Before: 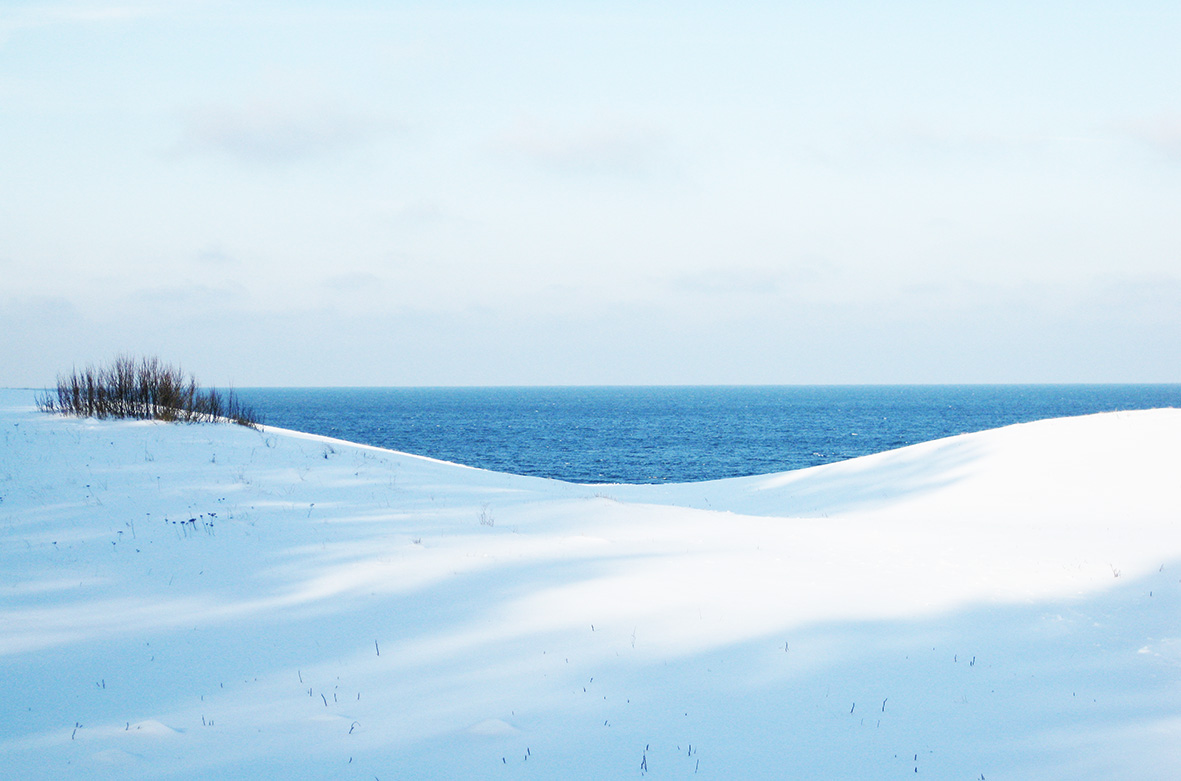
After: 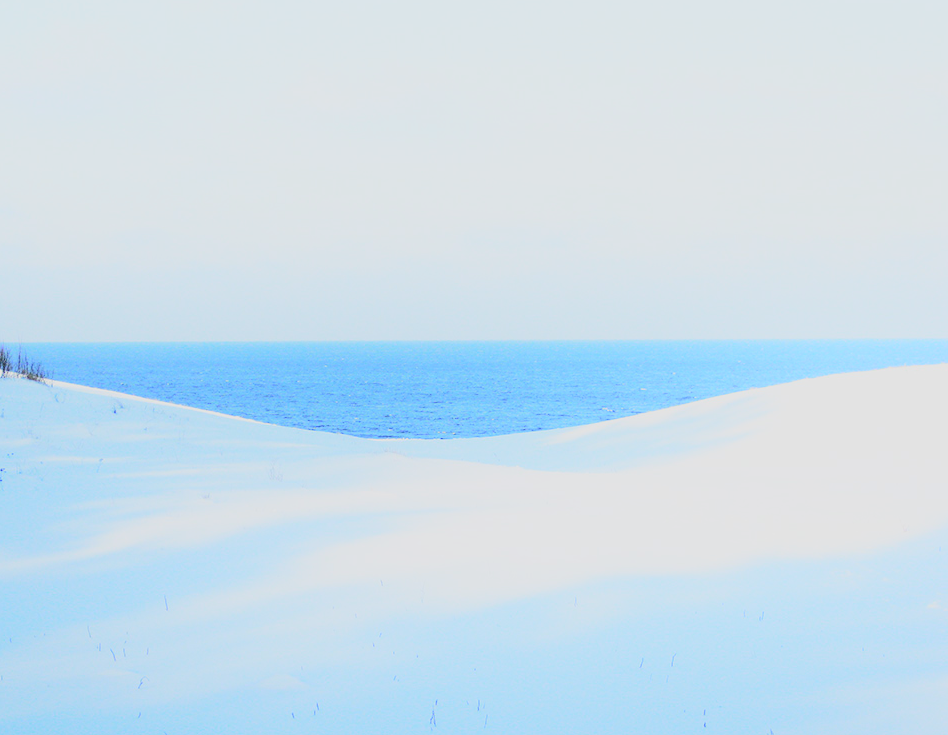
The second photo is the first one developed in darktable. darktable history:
crop and rotate: left 17.959%, top 5.771%, right 1.742%
exposure: black level correction 0.011
shadows and highlights: highlights 70.7, soften with gaussian
contrast brightness saturation: contrast -0.19, saturation 0.19
